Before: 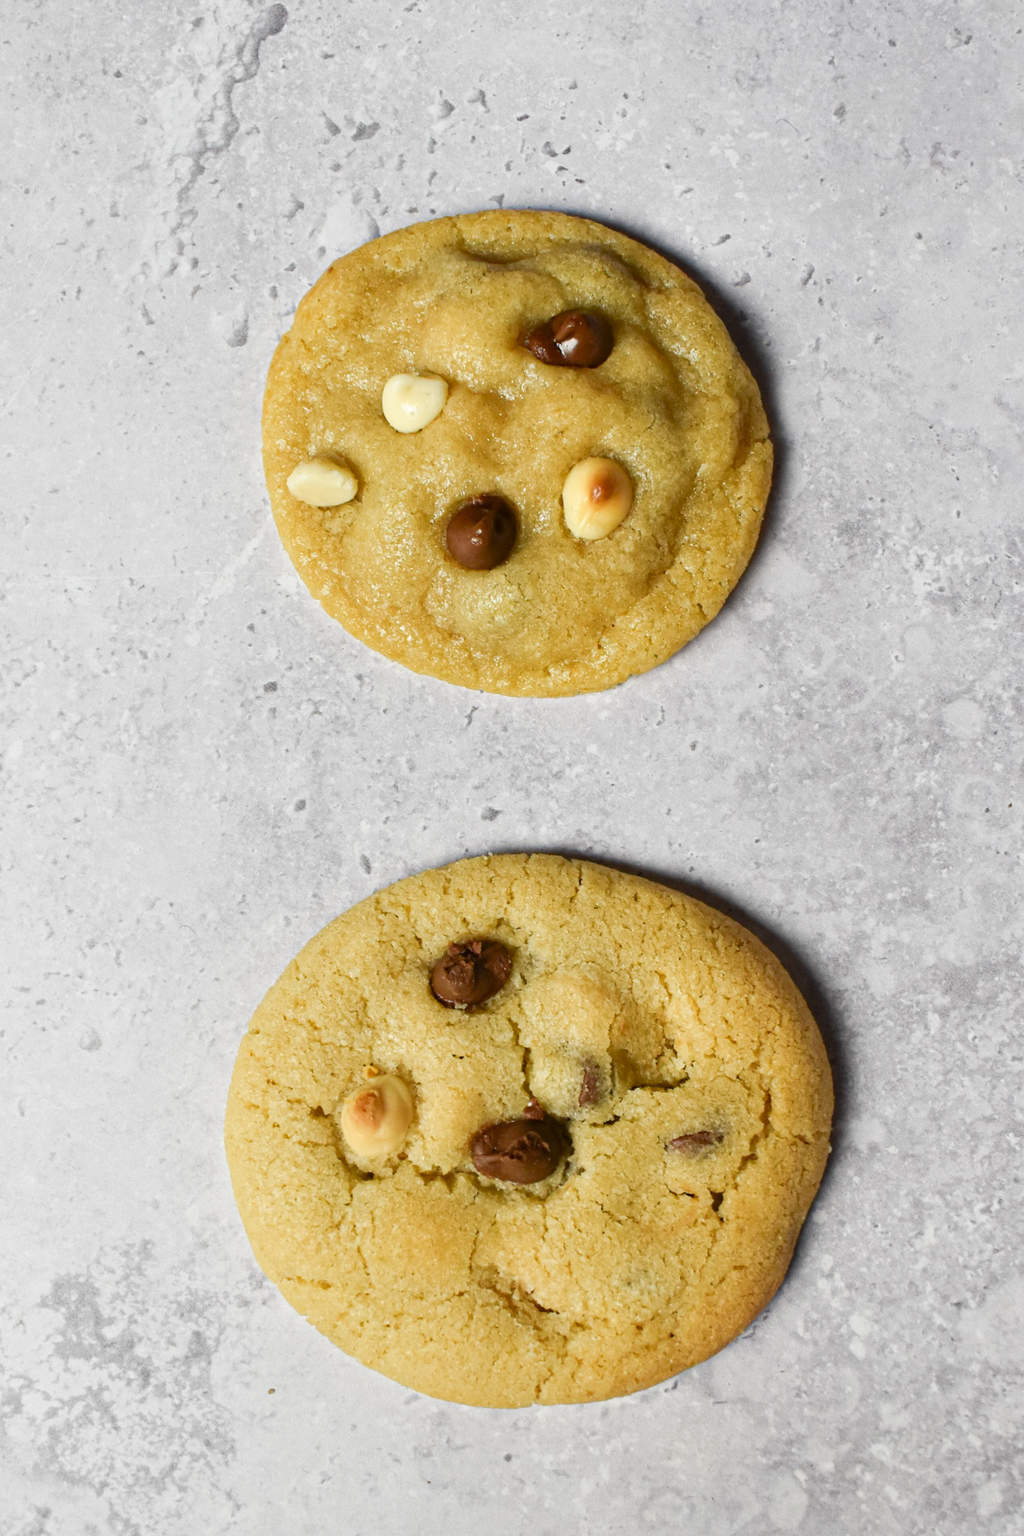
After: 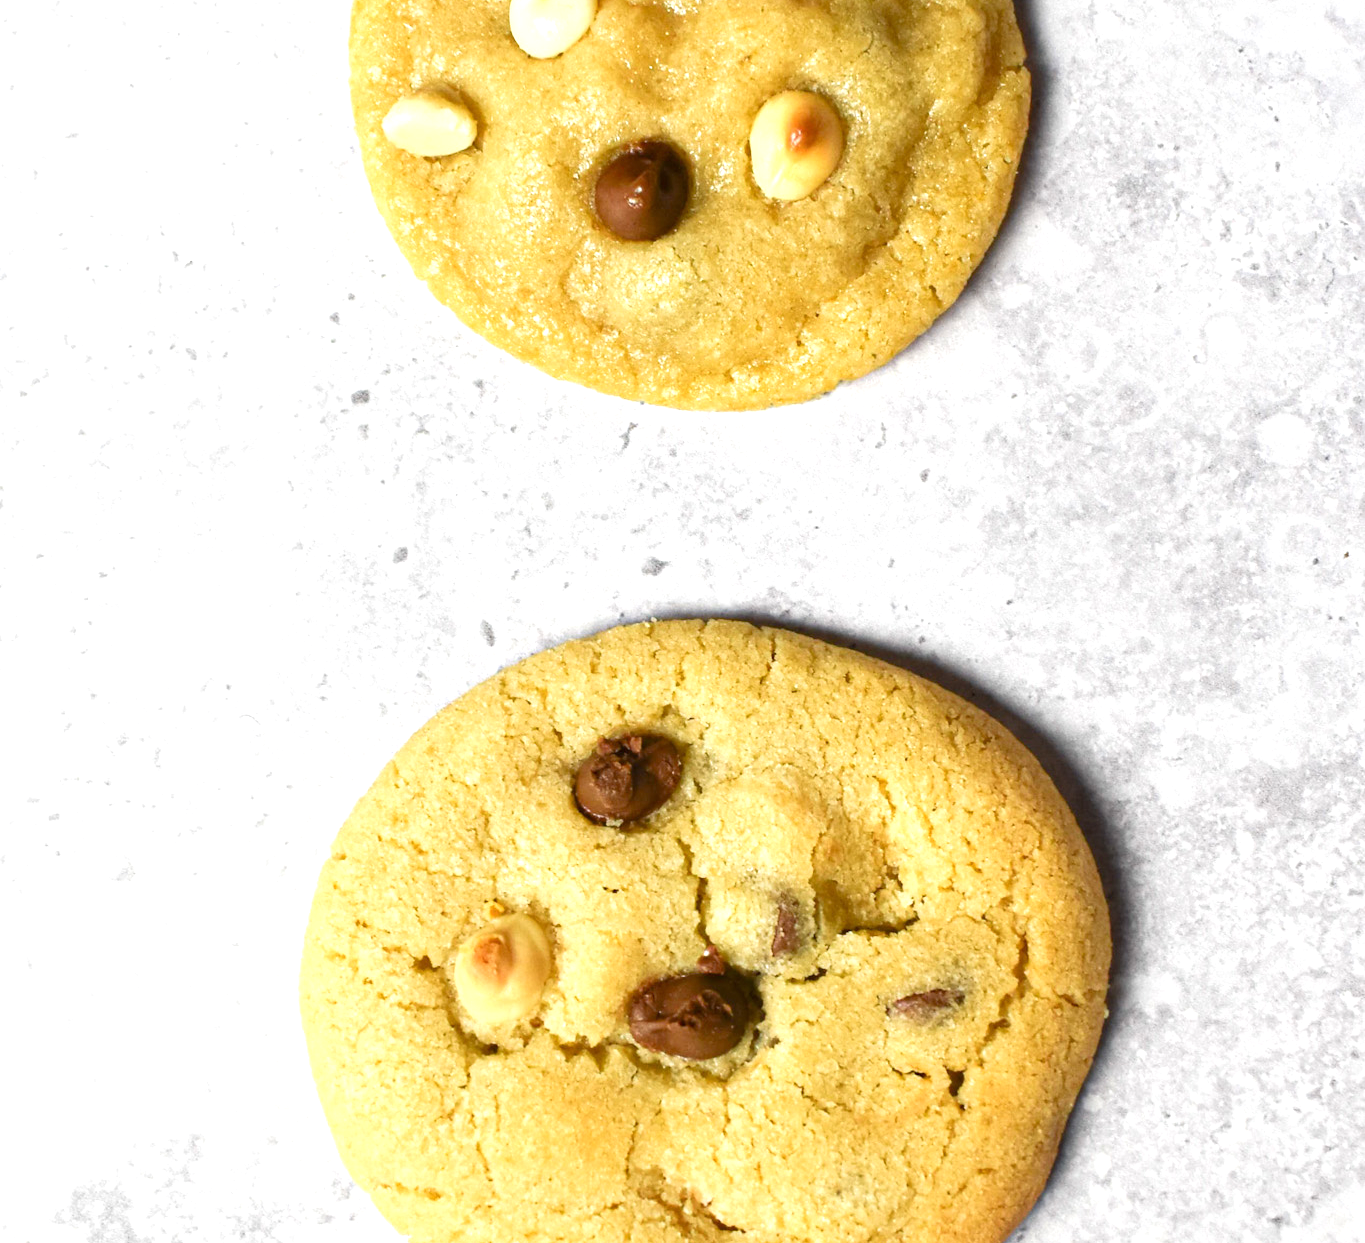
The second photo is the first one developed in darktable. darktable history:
crop and rotate: top 25.357%, bottom 13.942%
exposure: exposure 0.74 EV, compensate highlight preservation false
